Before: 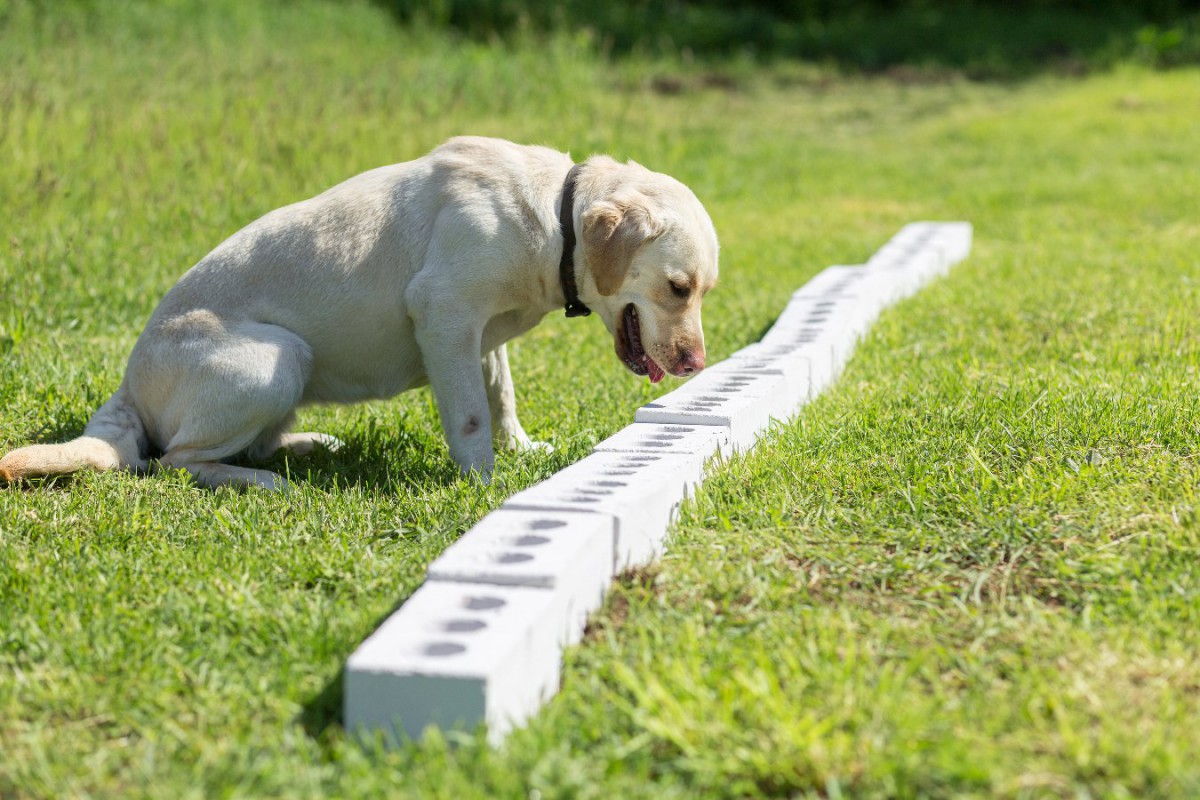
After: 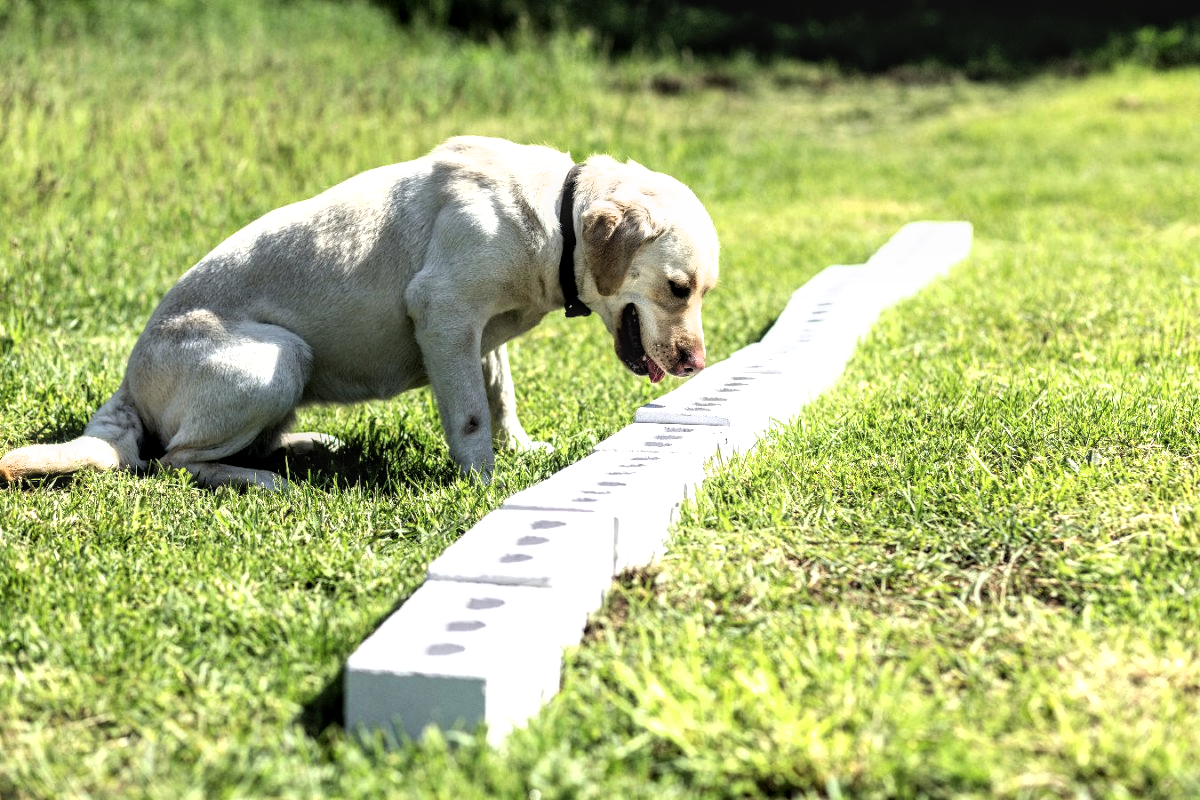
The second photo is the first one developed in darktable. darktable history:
local contrast: on, module defaults
filmic rgb: black relative exposure -8.2 EV, white relative exposure 2.2 EV, threshold 3 EV, hardness 7.11, latitude 85.74%, contrast 1.696, highlights saturation mix -4%, shadows ↔ highlights balance -2.69%, color science v5 (2021), contrast in shadows safe, contrast in highlights safe, enable highlight reconstruction true
